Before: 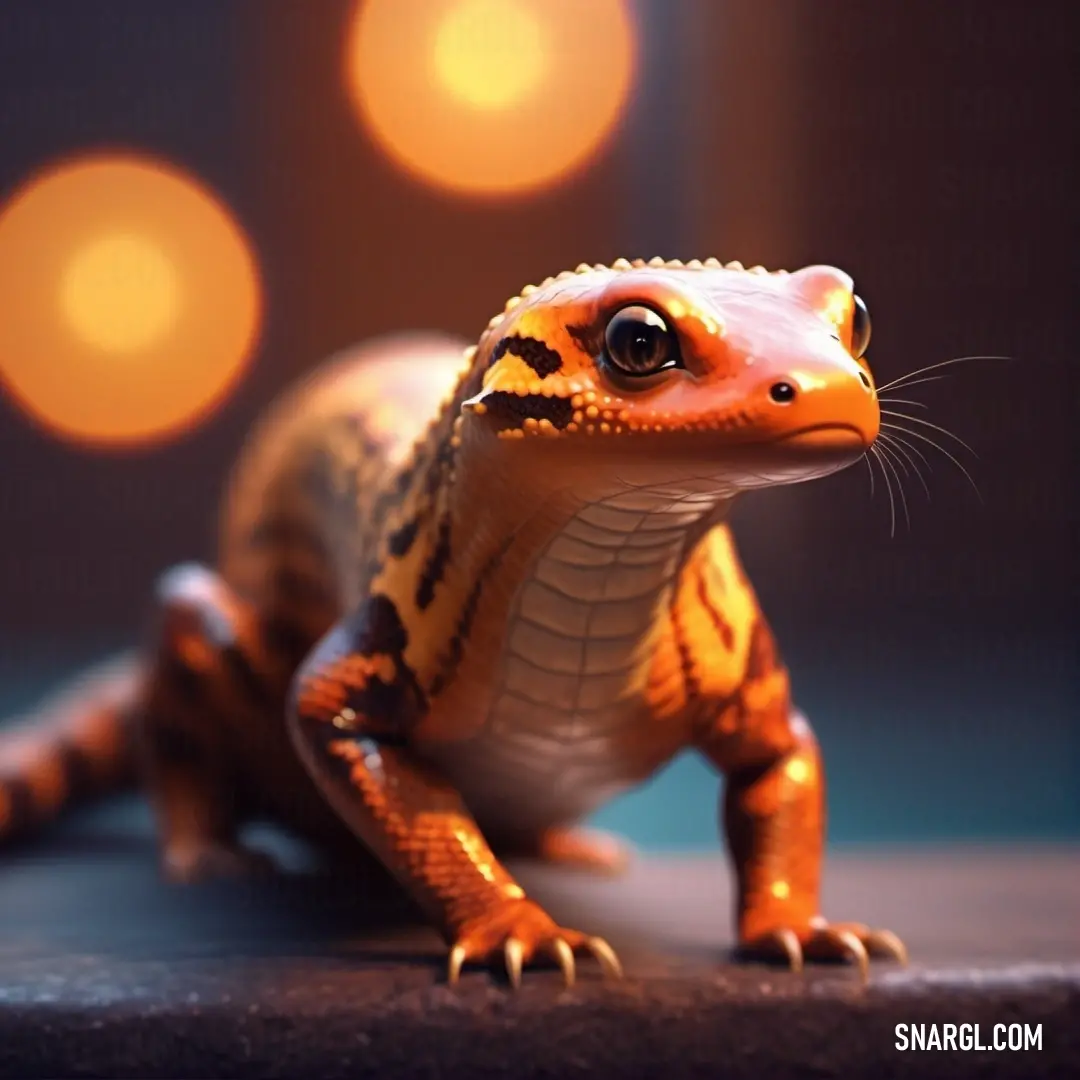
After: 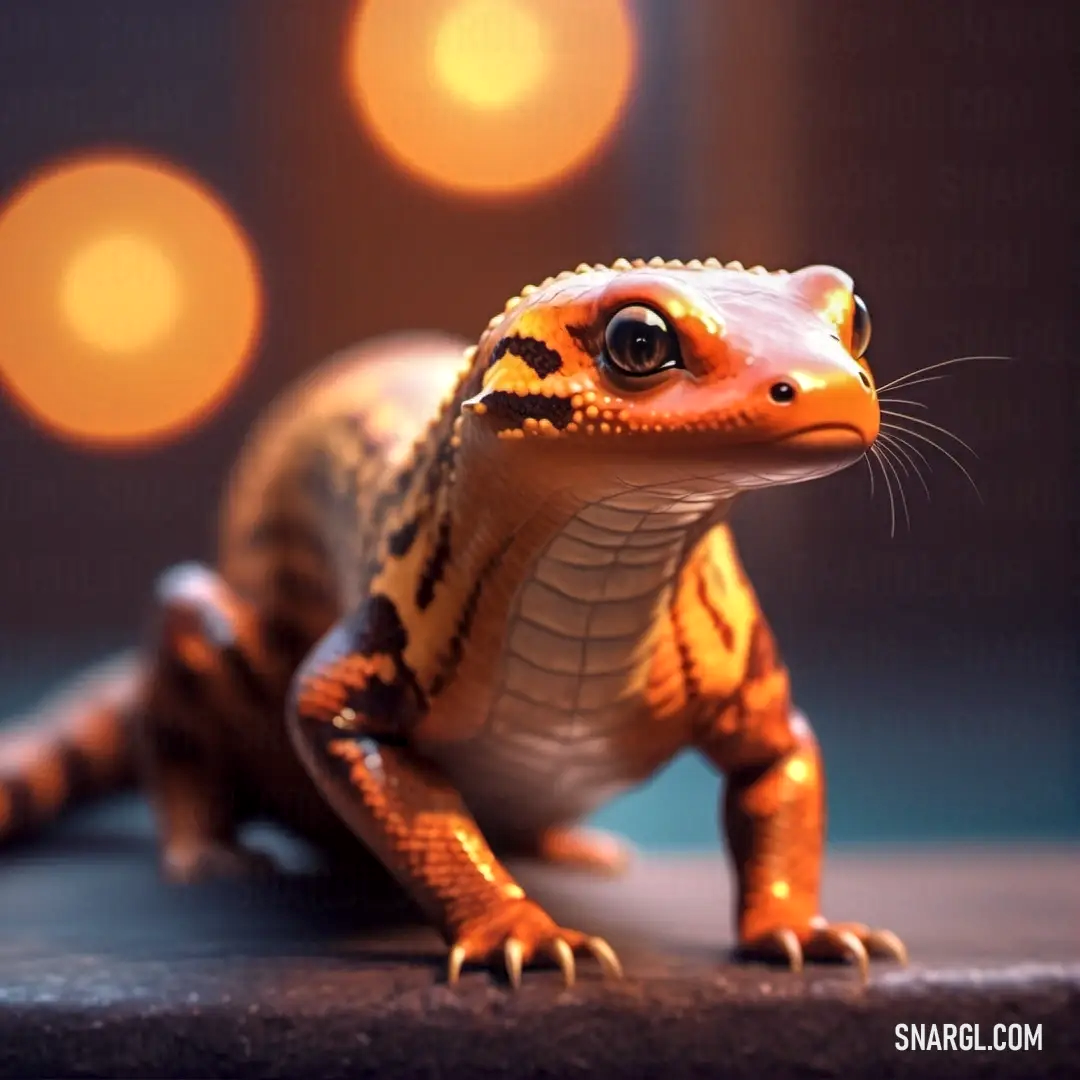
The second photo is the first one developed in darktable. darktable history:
local contrast: detail 130%
shadows and highlights: shadows 25, highlights -25.33
